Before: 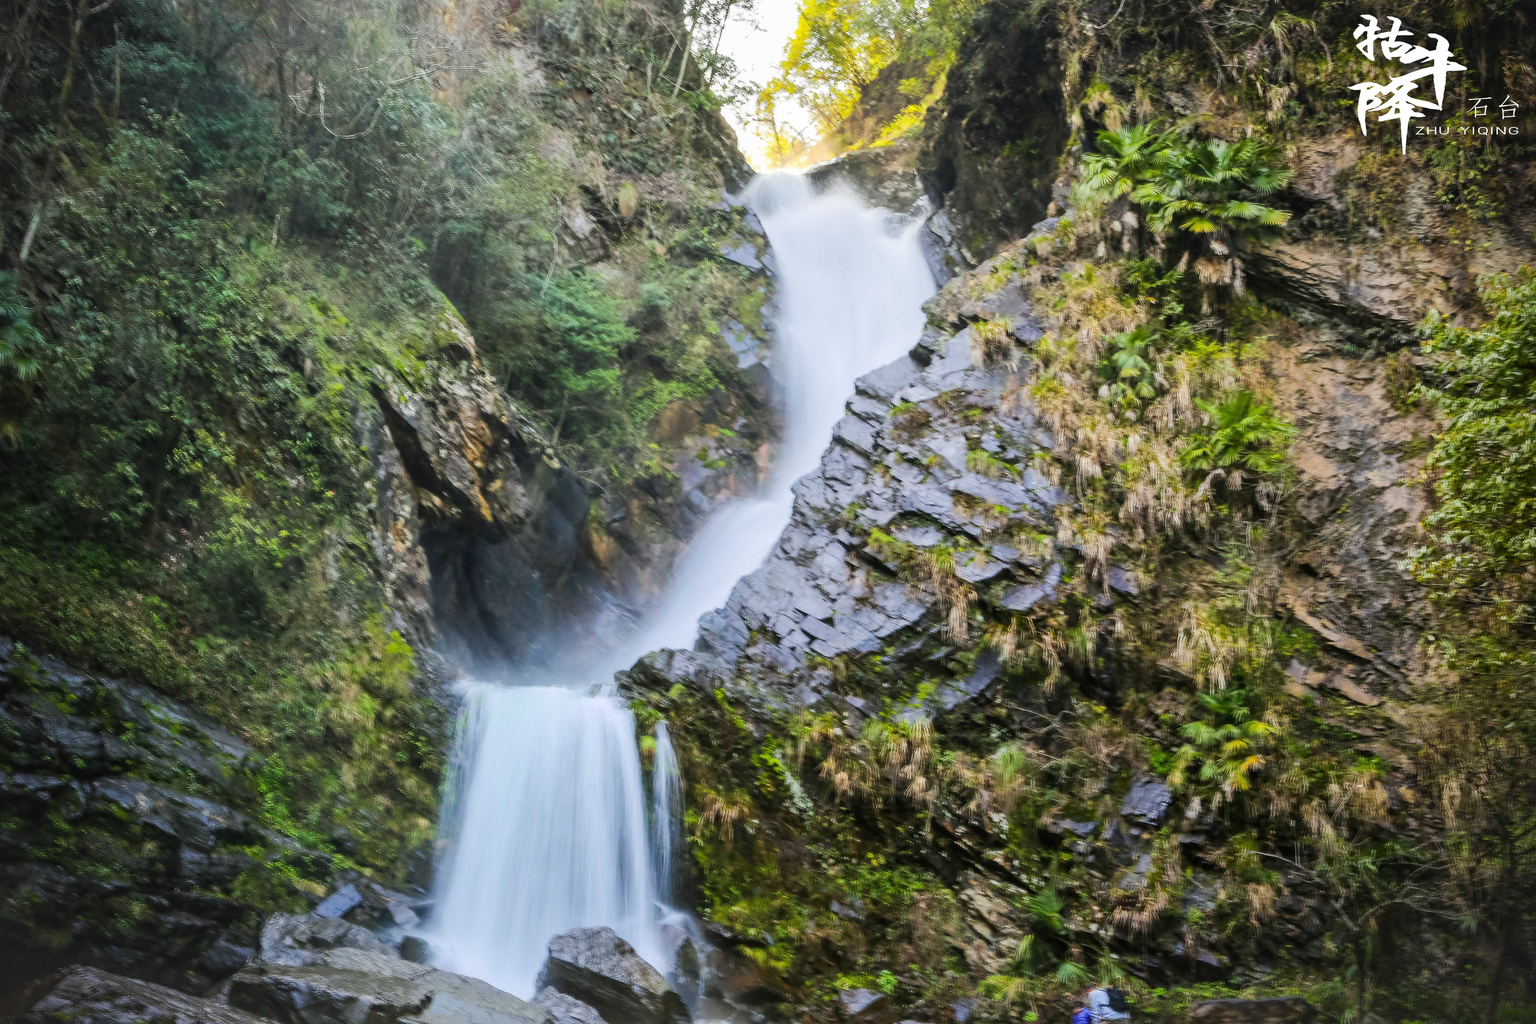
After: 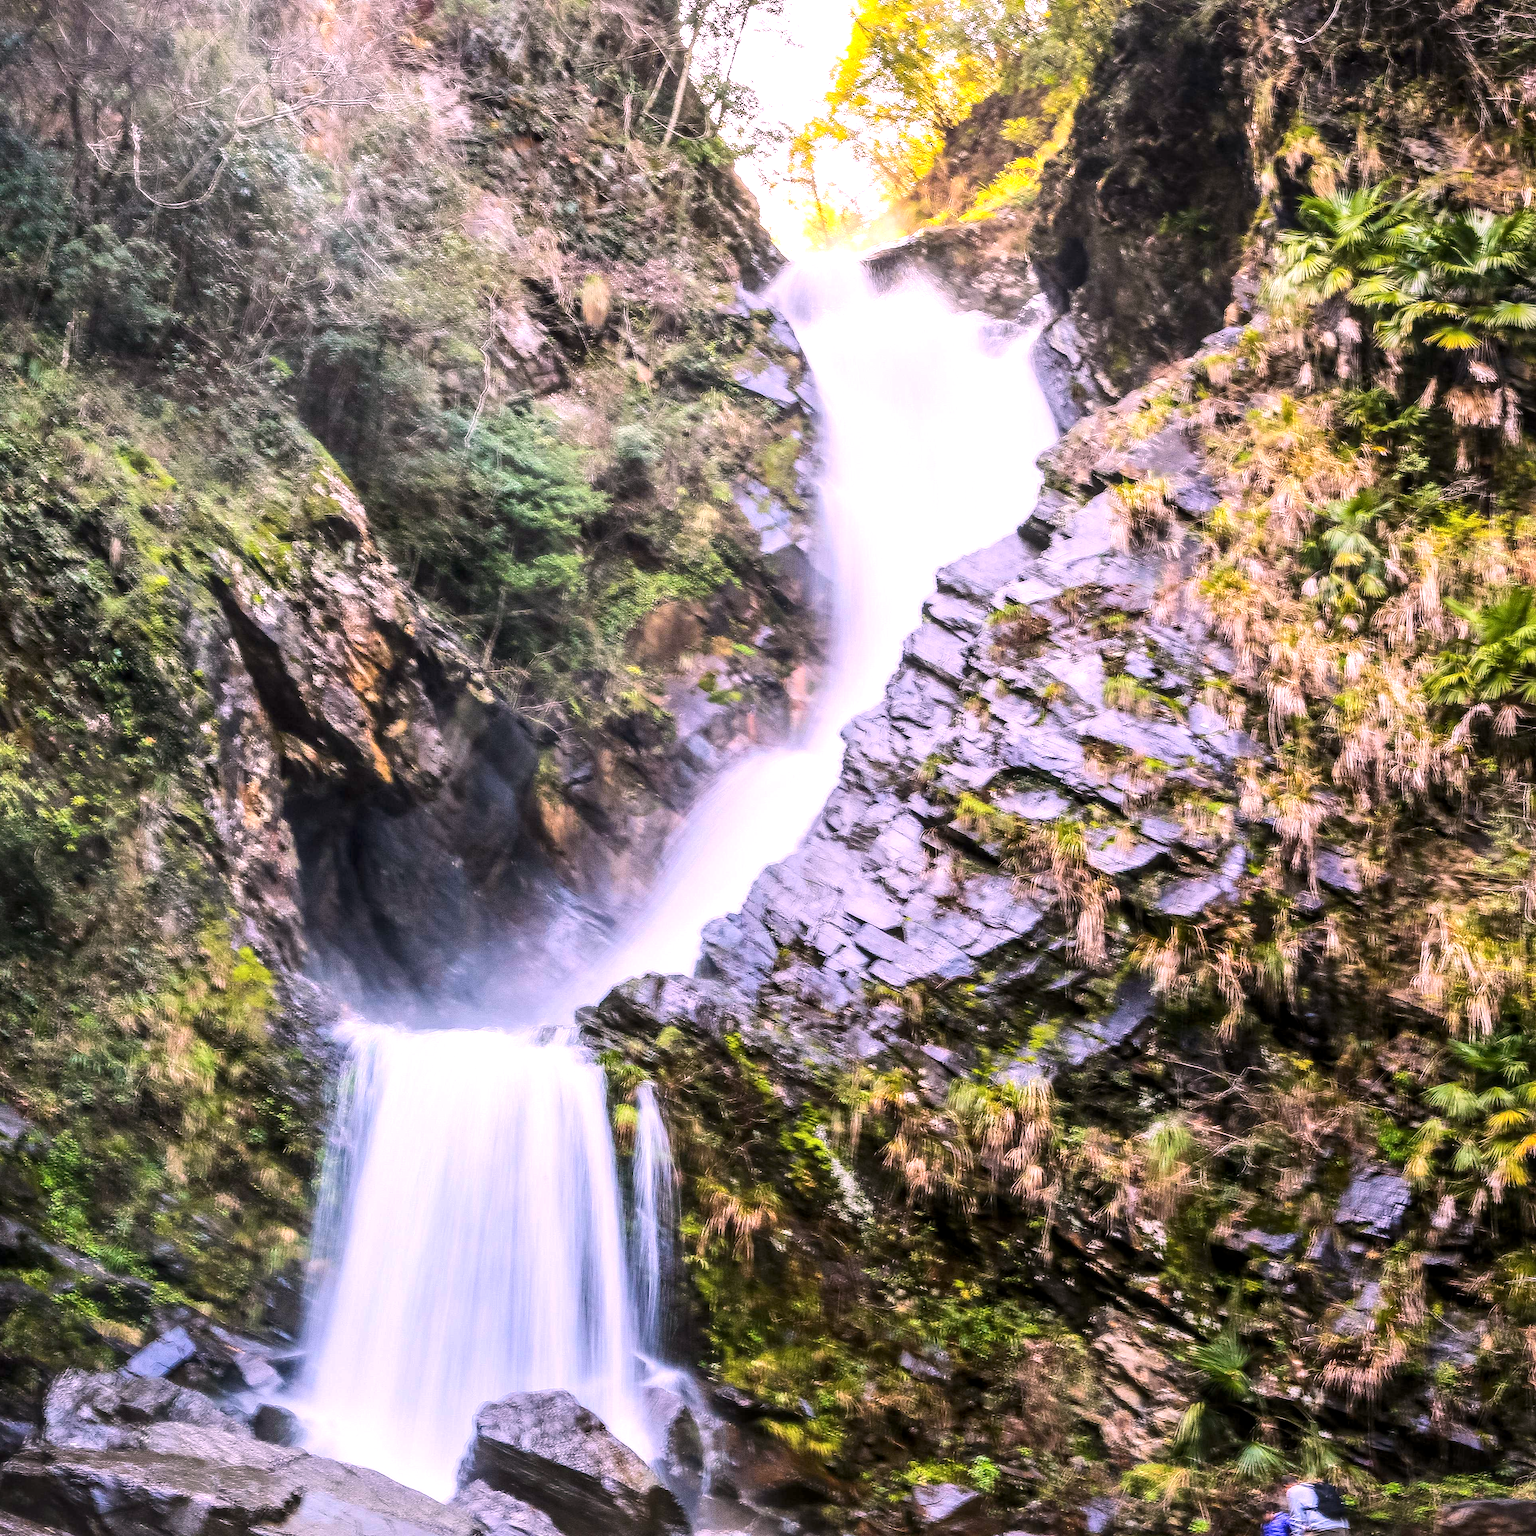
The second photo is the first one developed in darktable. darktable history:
white balance: red 1.188, blue 1.11
local contrast: detail 130%
tone equalizer: -8 EV -0.417 EV, -7 EV -0.389 EV, -6 EV -0.333 EV, -5 EV -0.222 EV, -3 EV 0.222 EV, -2 EV 0.333 EV, -1 EV 0.389 EV, +0 EV 0.417 EV, edges refinement/feathering 500, mask exposure compensation -1.57 EV, preserve details no
contrast brightness saturation: contrast 0.1, brightness 0.02, saturation 0.02
crop and rotate: left 15.055%, right 18.278%
